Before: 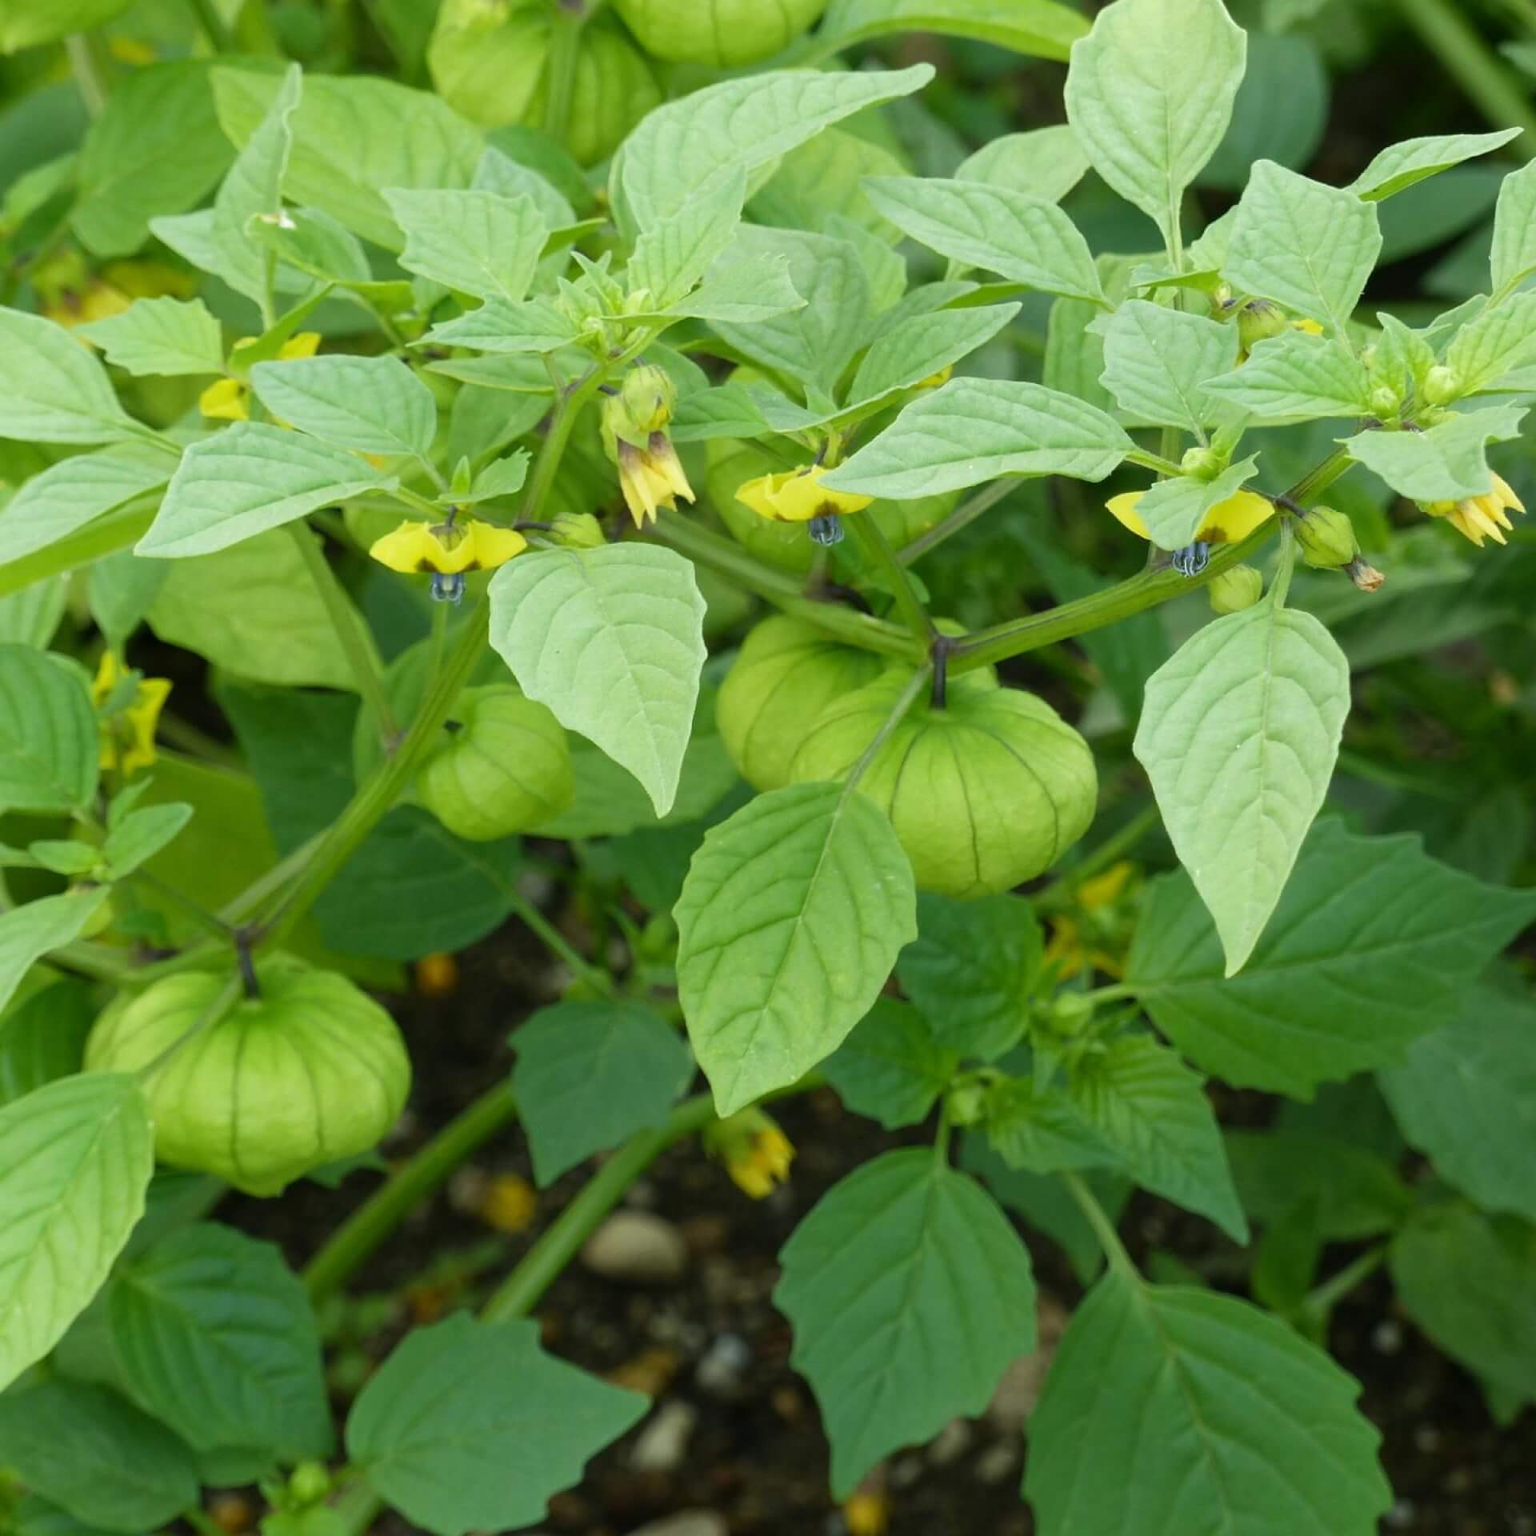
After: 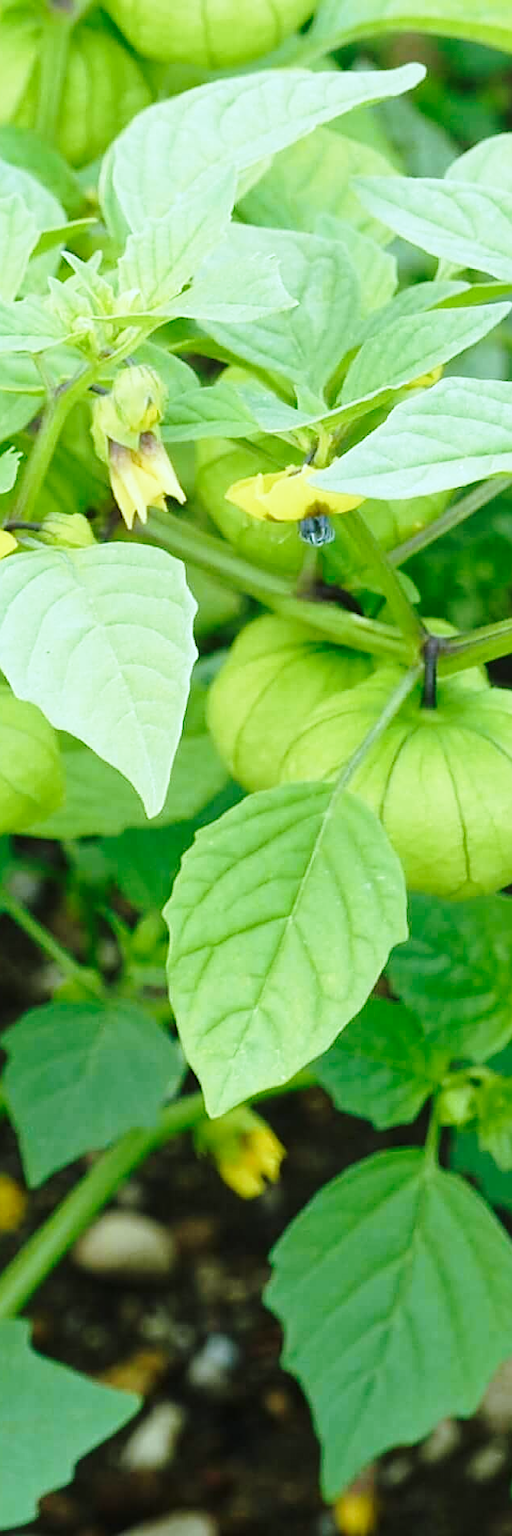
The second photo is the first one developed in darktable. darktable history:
sharpen: on, module defaults
base curve: curves: ch0 [(0, 0) (0.028, 0.03) (0.121, 0.232) (0.46, 0.748) (0.859, 0.968) (1, 1)], preserve colors none
crop: left 33.185%, right 33.455%
color correction: highlights a* -4.14, highlights b* -10.74
